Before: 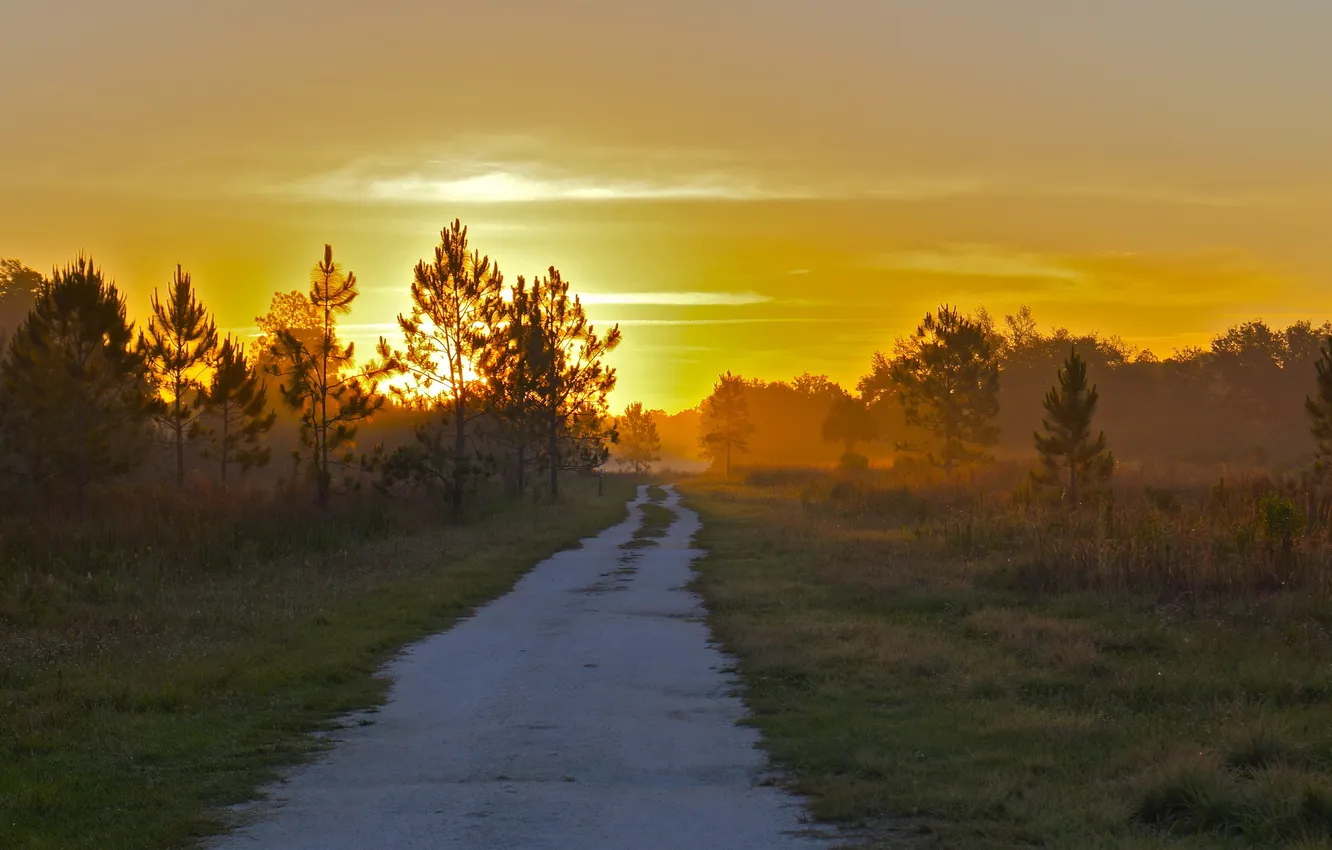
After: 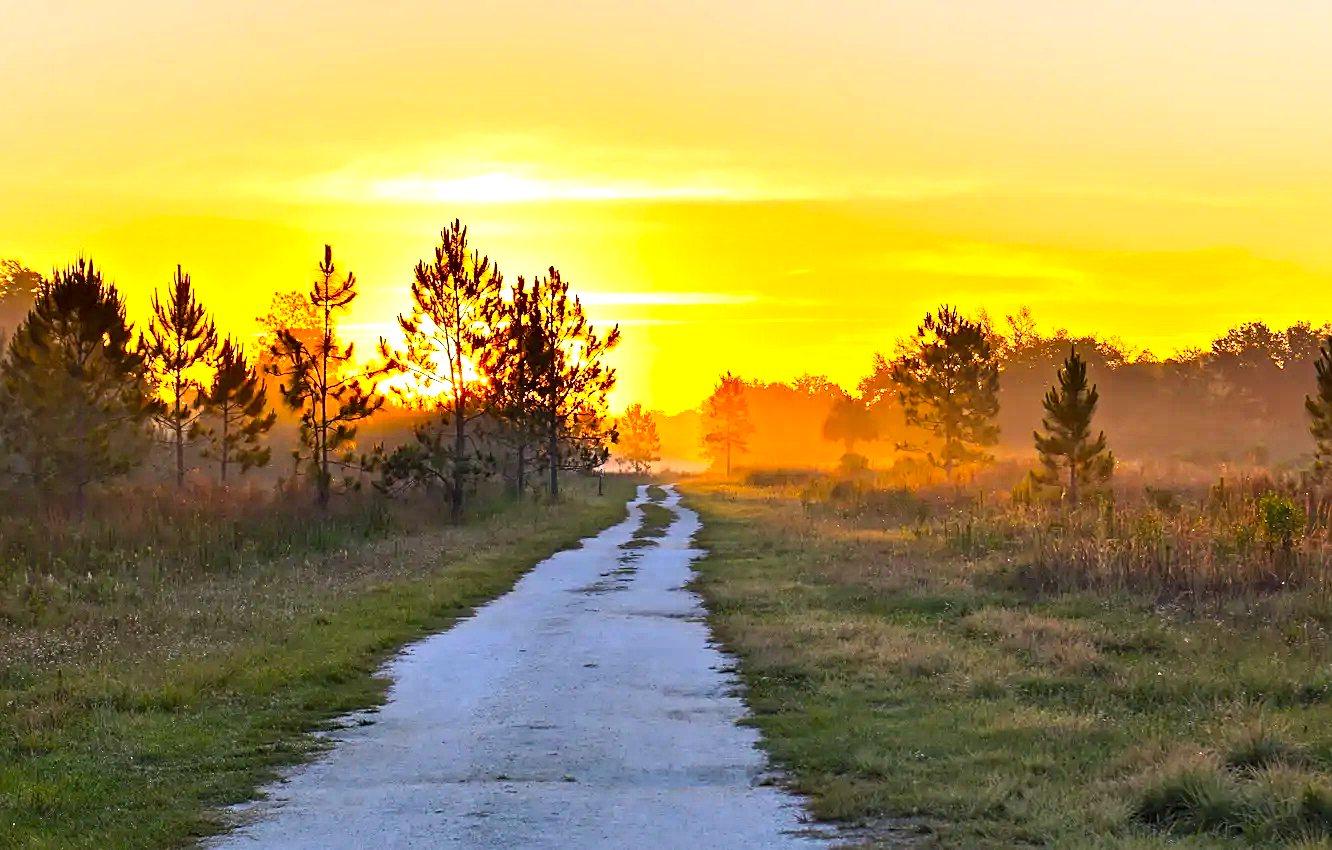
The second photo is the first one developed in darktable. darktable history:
contrast brightness saturation: contrast 0.195, brightness 0.161, saturation 0.225
sharpen: on, module defaults
contrast equalizer: octaves 7, y [[0.6 ×6], [0.55 ×6], [0 ×6], [0 ×6], [0 ×6]]
exposure: exposure 1.163 EV, compensate highlight preservation false
